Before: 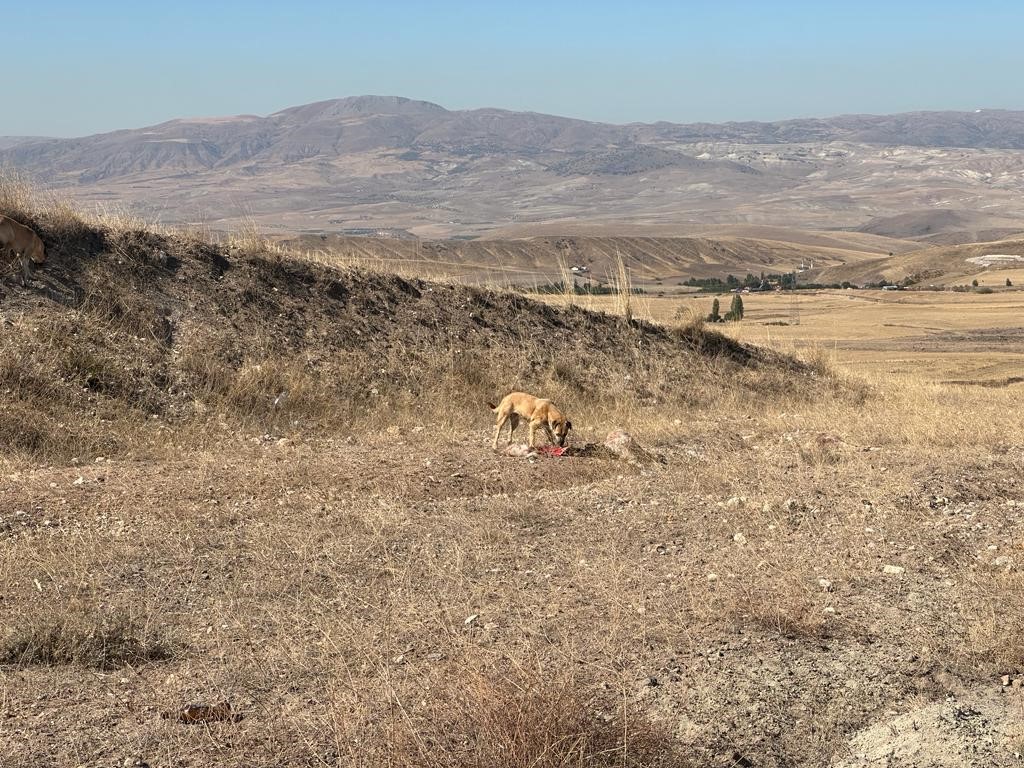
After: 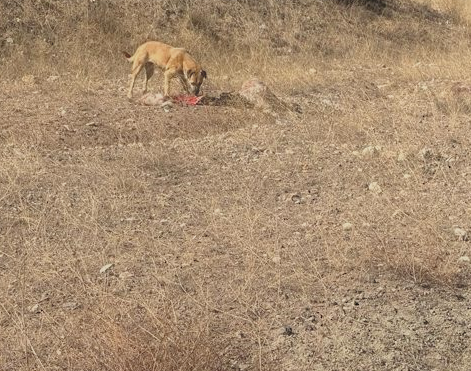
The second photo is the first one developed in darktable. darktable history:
crop: left 35.71%, top 45.783%, right 18.211%, bottom 5.867%
contrast equalizer: y [[0.6 ×6], [0.55 ×6], [0 ×6], [0 ×6], [0 ×6]], mix -0.988
